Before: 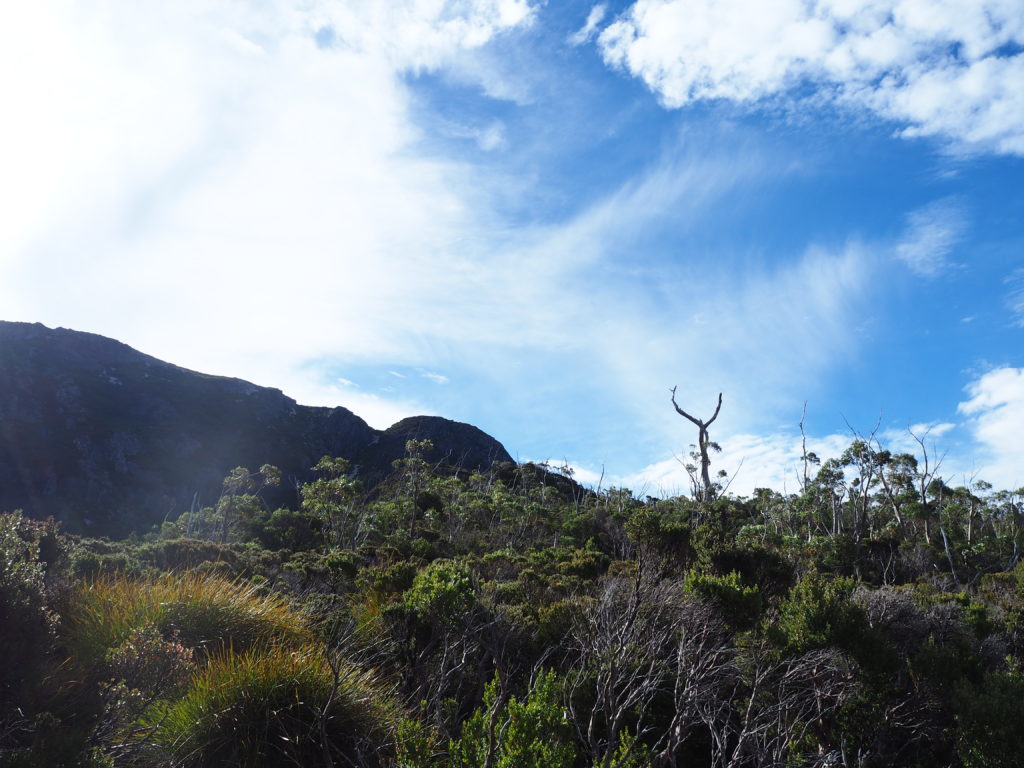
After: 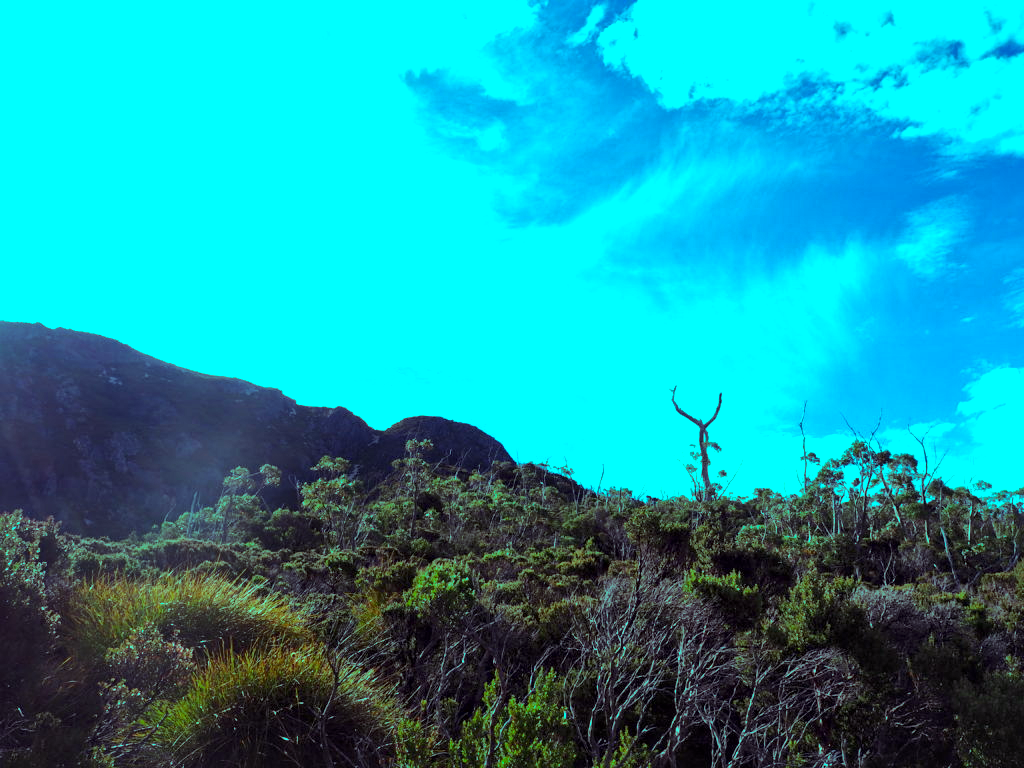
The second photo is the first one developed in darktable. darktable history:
local contrast: mode bilateral grid, contrast 20, coarseness 20, detail 150%, midtone range 0.2
color balance rgb: shadows lift › luminance 0.49%, shadows lift › chroma 6.83%, shadows lift › hue 300.29°, power › hue 208.98°, highlights gain › luminance 20.24%, highlights gain › chroma 13.17%, highlights gain › hue 173.85°, perceptual saturation grading › global saturation 18.05%
